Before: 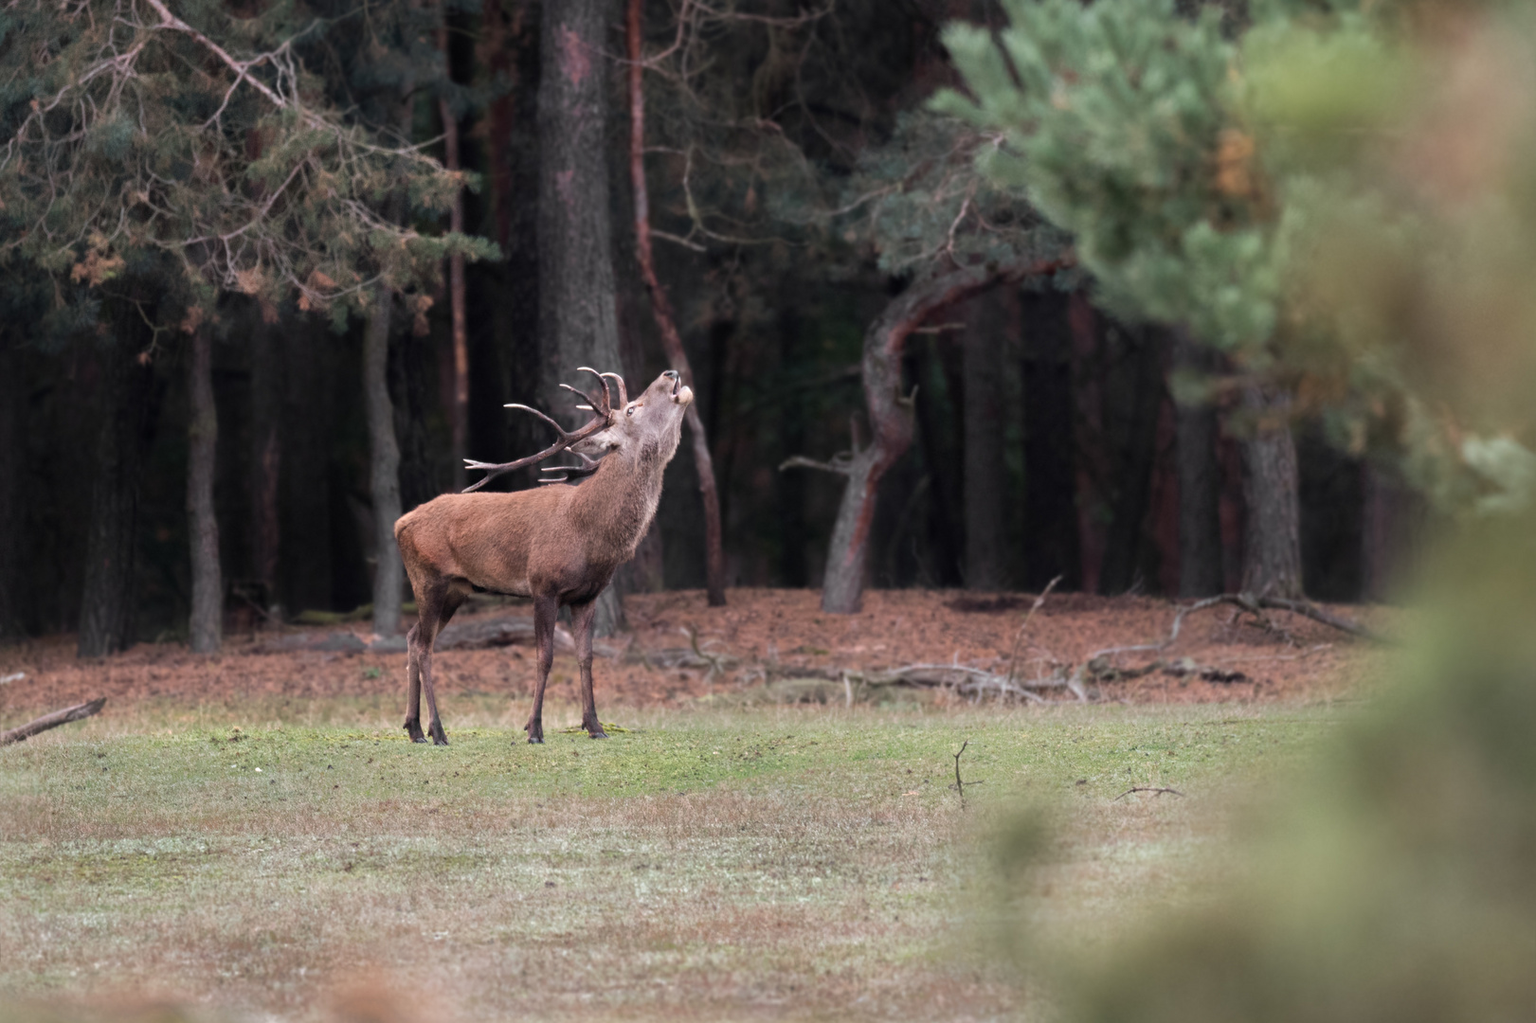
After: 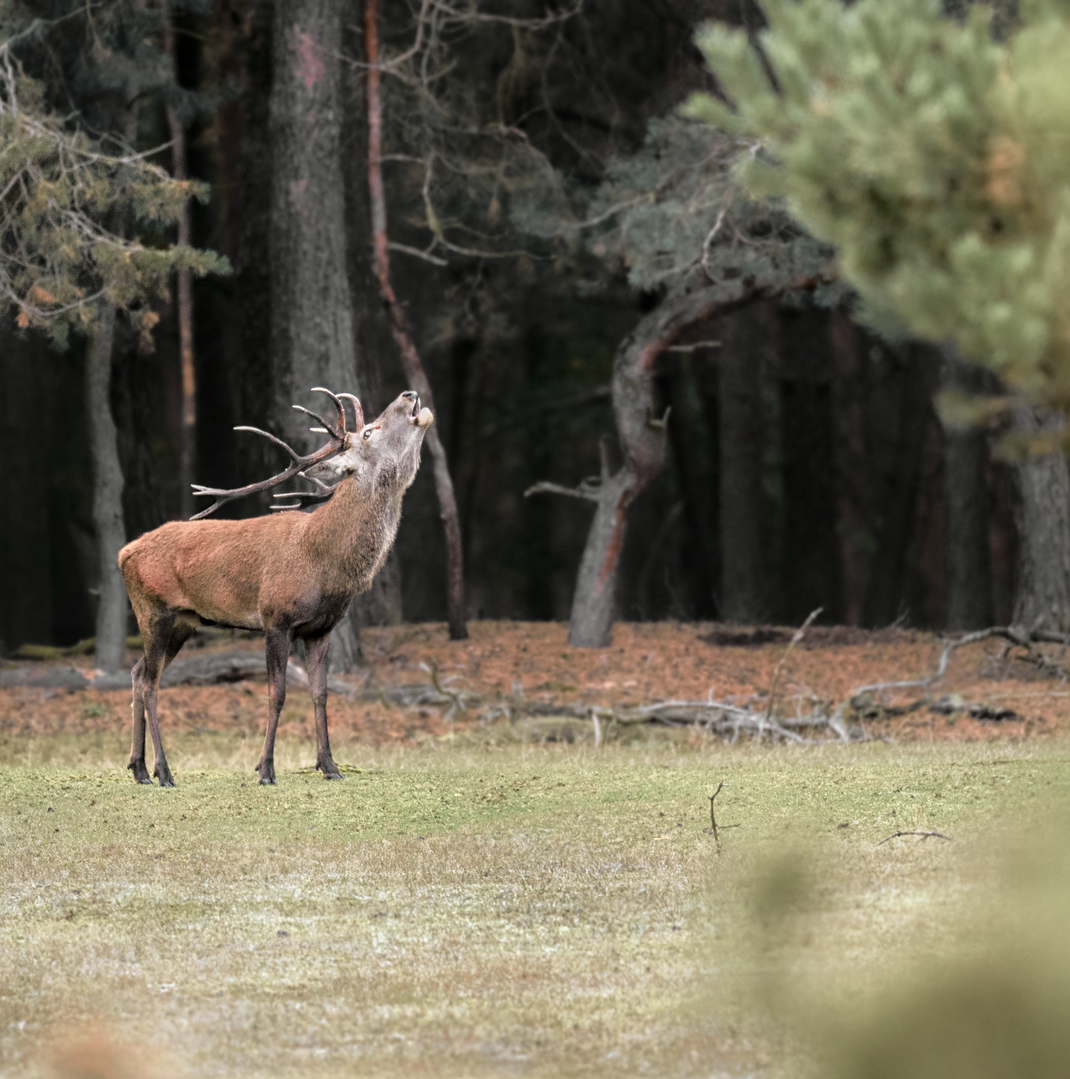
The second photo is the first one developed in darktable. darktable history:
tone curve: curves: ch0 [(0, 0.009) (0.105, 0.08) (0.195, 0.18) (0.283, 0.316) (0.384, 0.434) (0.485, 0.531) (0.638, 0.69) (0.81, 0.872) (1, 0.977)]; ch1 [(0, 0) (0.161, 0.092) (0.35, 0.33) (0.379, 0.401) (0.456, 0.469) (0.502, 0.5) (0.525, 0.514) (0.586, 0.604) (0.642, 0.645) (0.858, 0.817) (1, 0.942)]; ch2 [(0, 0) (0.371, 0.362) (0.437, 0.437) (0.48, 0.49) (0.53, 0.515) (0.56, 0.571) (0.622, 0.606) (0.881, 0.795) (1, 0.929)], color space Lab, independent channels, preserve colors none
local contrast: on, module defaults
crop and rotate: left 18.442%, right 15.508%
sharpen: amount 0.2
color balance: mode lift, gamma, gain (sRGB), lift [1.04, 1, 1, 0.97], gamma [1.01, 1, 1, 0.97], gain [0.96, 1, 1, 0.97]
shadows and highlights: shadows -23.08, highlights 46.15, soften with gaussian
